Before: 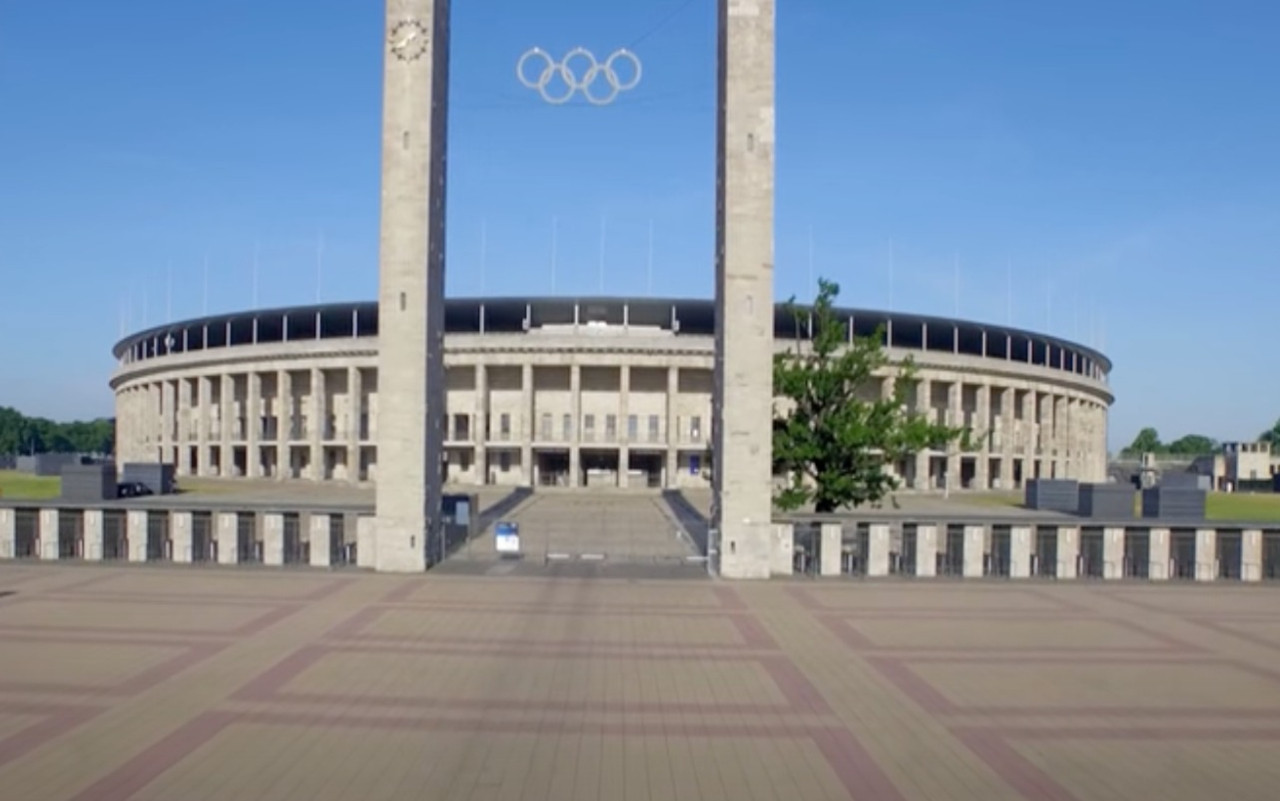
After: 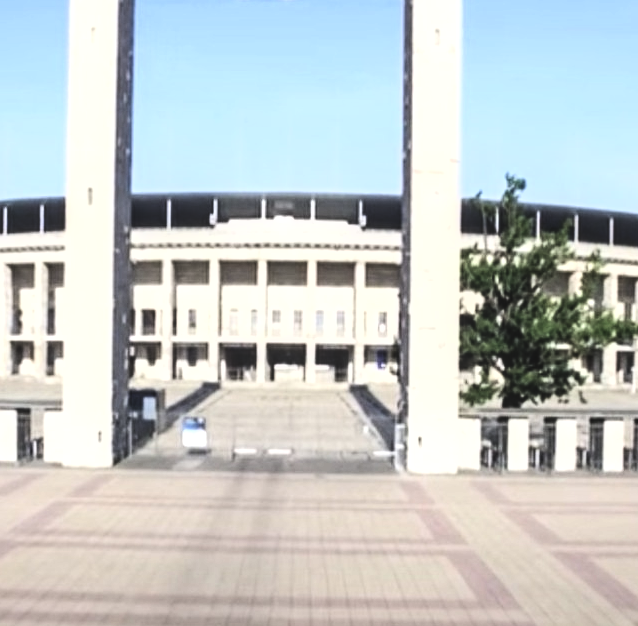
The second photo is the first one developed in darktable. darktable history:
crop and rotate: angle 0.018°, left 24.448%, top 13.114%, right 25.644%, bottom 8.617%
tone equalizer: on, module defaults
exposure: black level correction -0.06, exposure -0.05 EV, compensate highlight preservation false
tone curve: curves: ch0 [(0, 0) (0.541, 0.628) (0.906, 0.997)]
contrast brightness saturation: contrast 0.28
local contrast: detail 130%
filmic rgb: black relative exposure -5.37 EV, white relative exposure 2.85 EV, dynamic range scaling -37.24%, hardness 3.99, contrast 1.588, highlights saturation mix -0.547%
